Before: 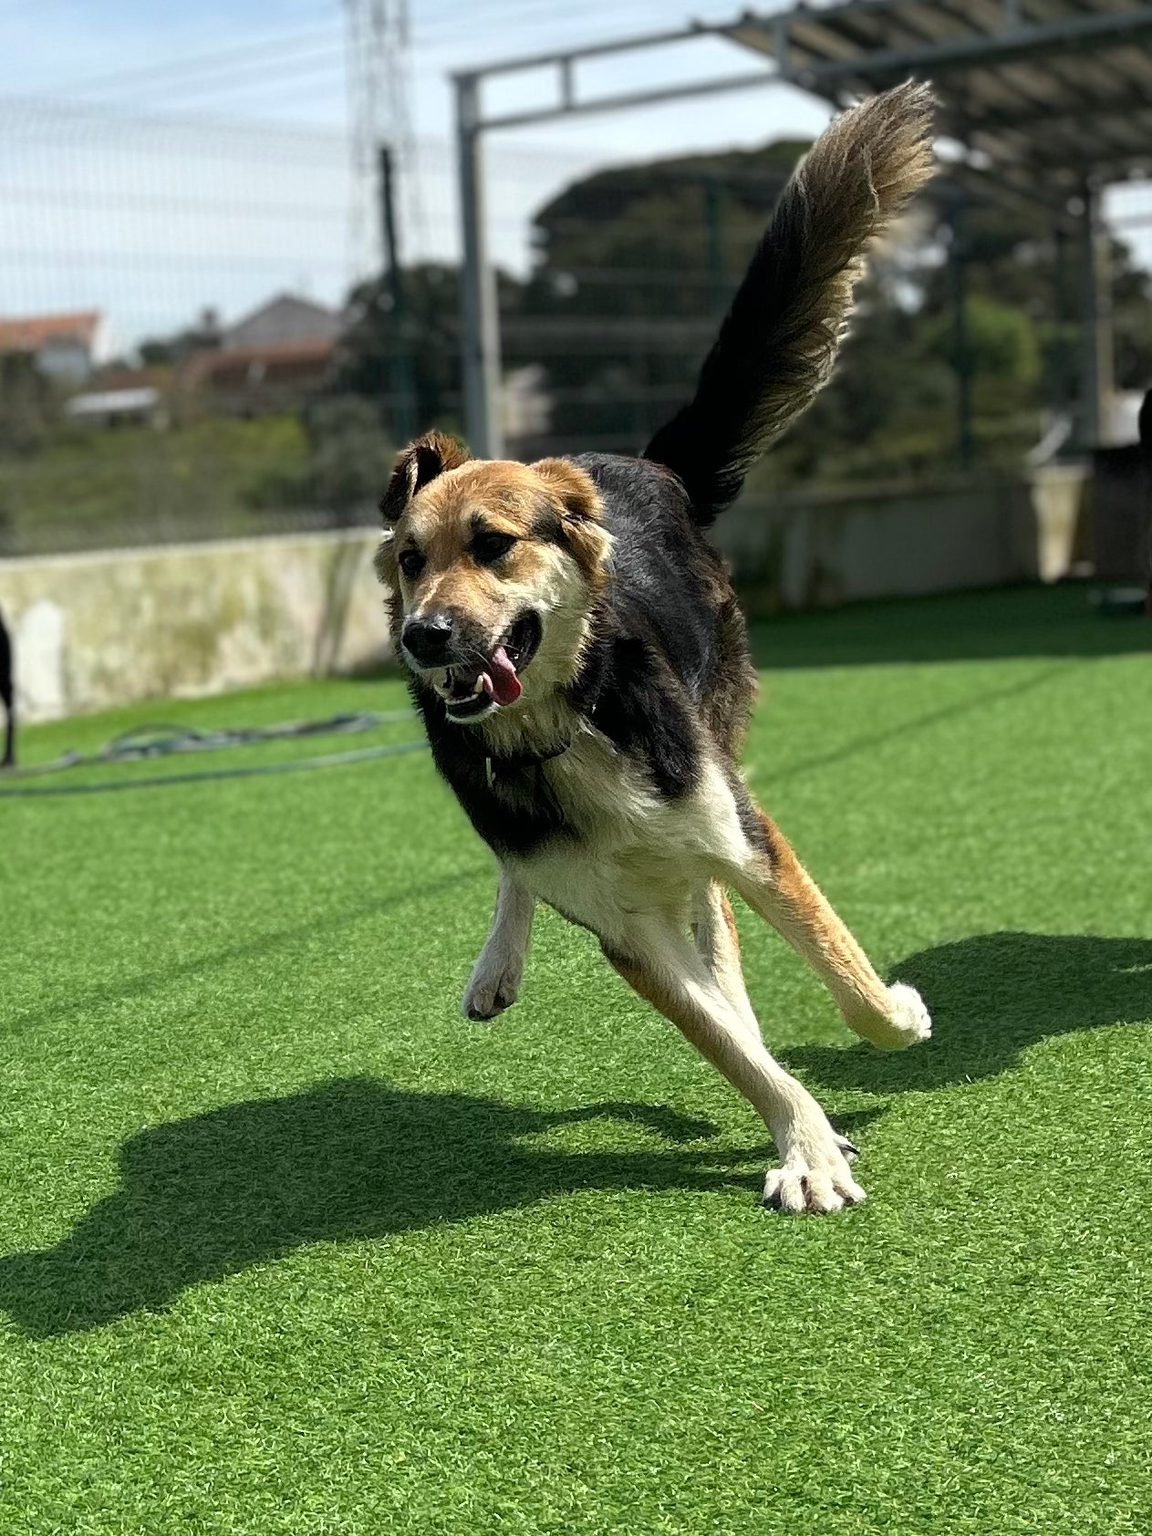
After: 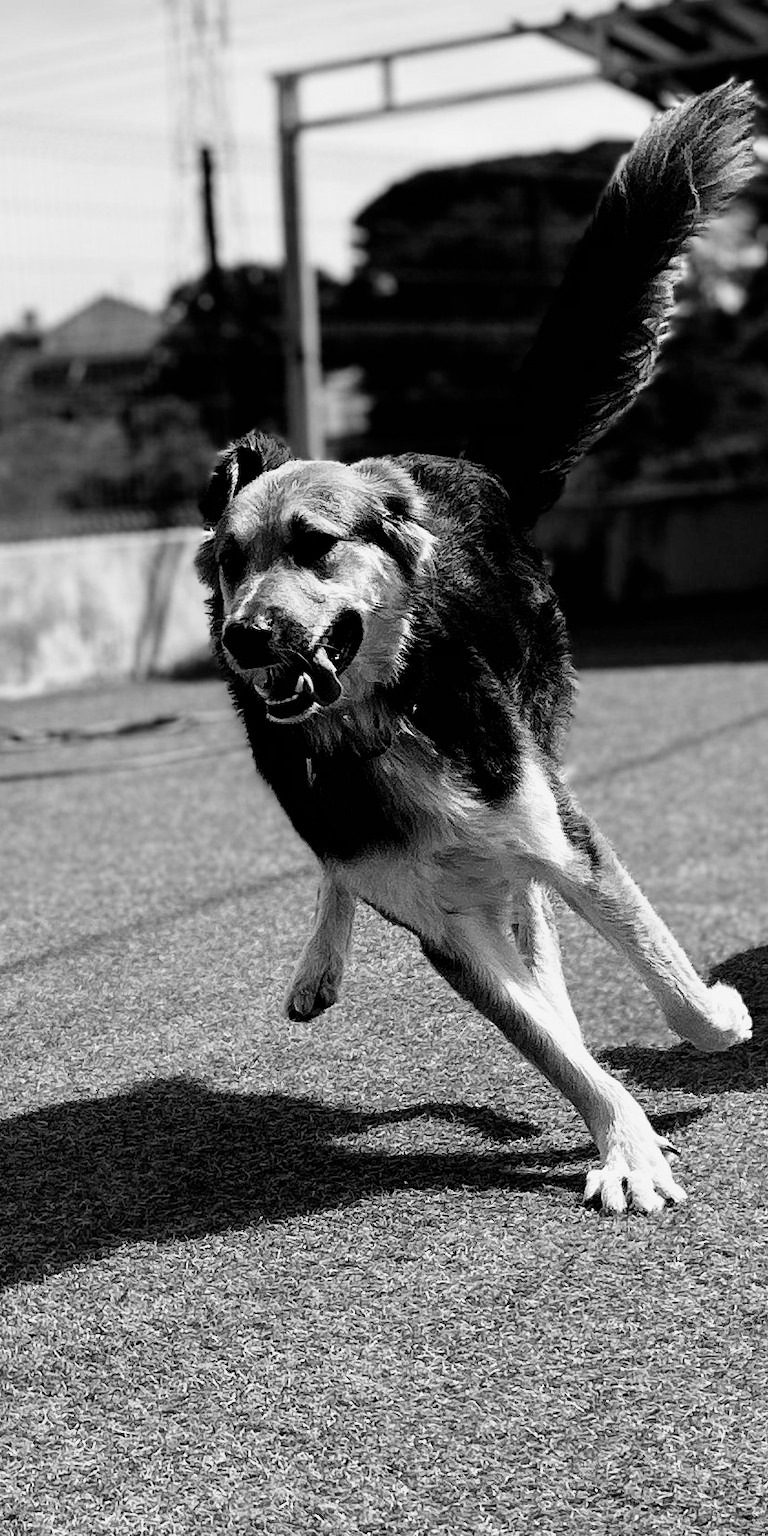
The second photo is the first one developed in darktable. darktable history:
monochrome: on, module defaults
crop and rotate: left 15.754%, right 17.579%
filmic rgb: black relative exposure -4 EV, white relative exposure 3 EV, hardness 3.02, contrast 1.5
